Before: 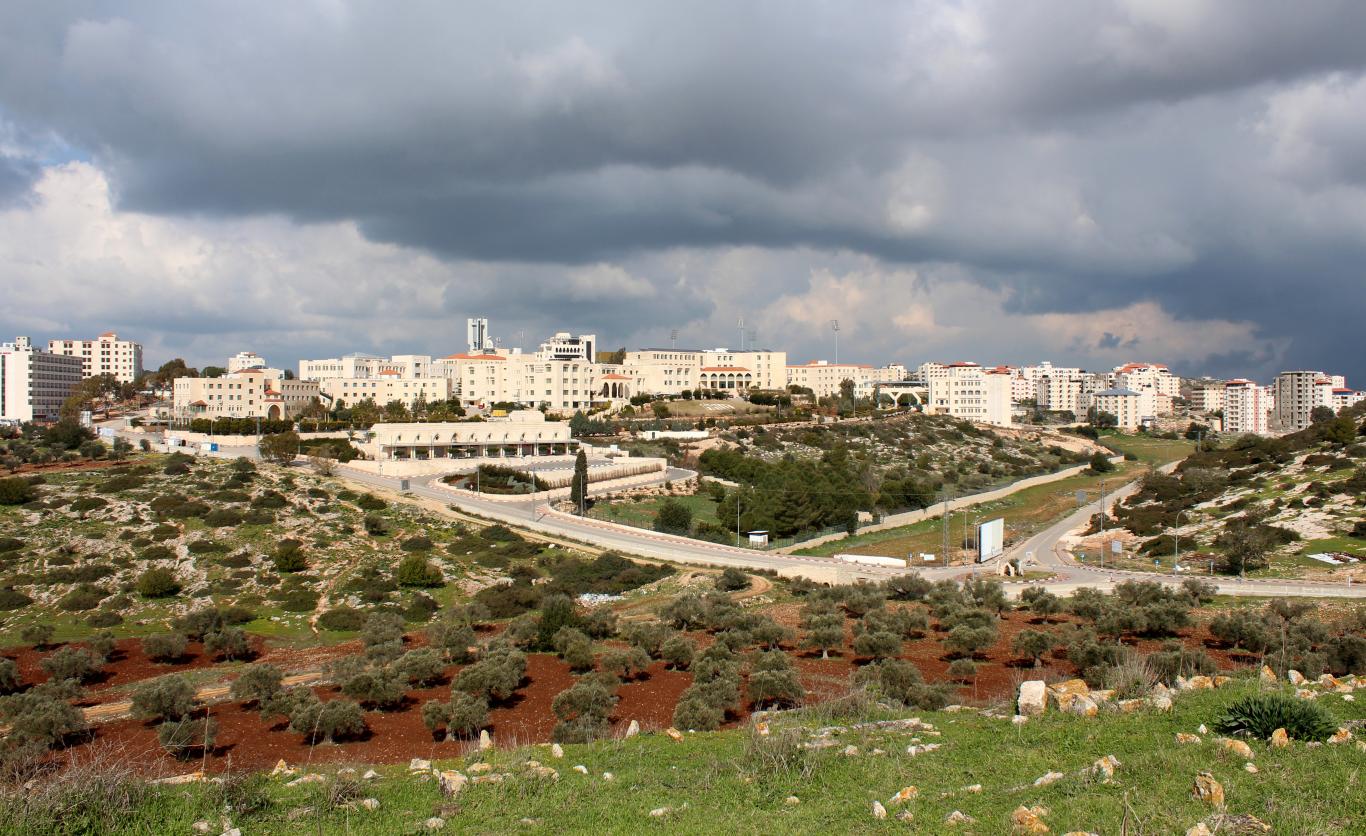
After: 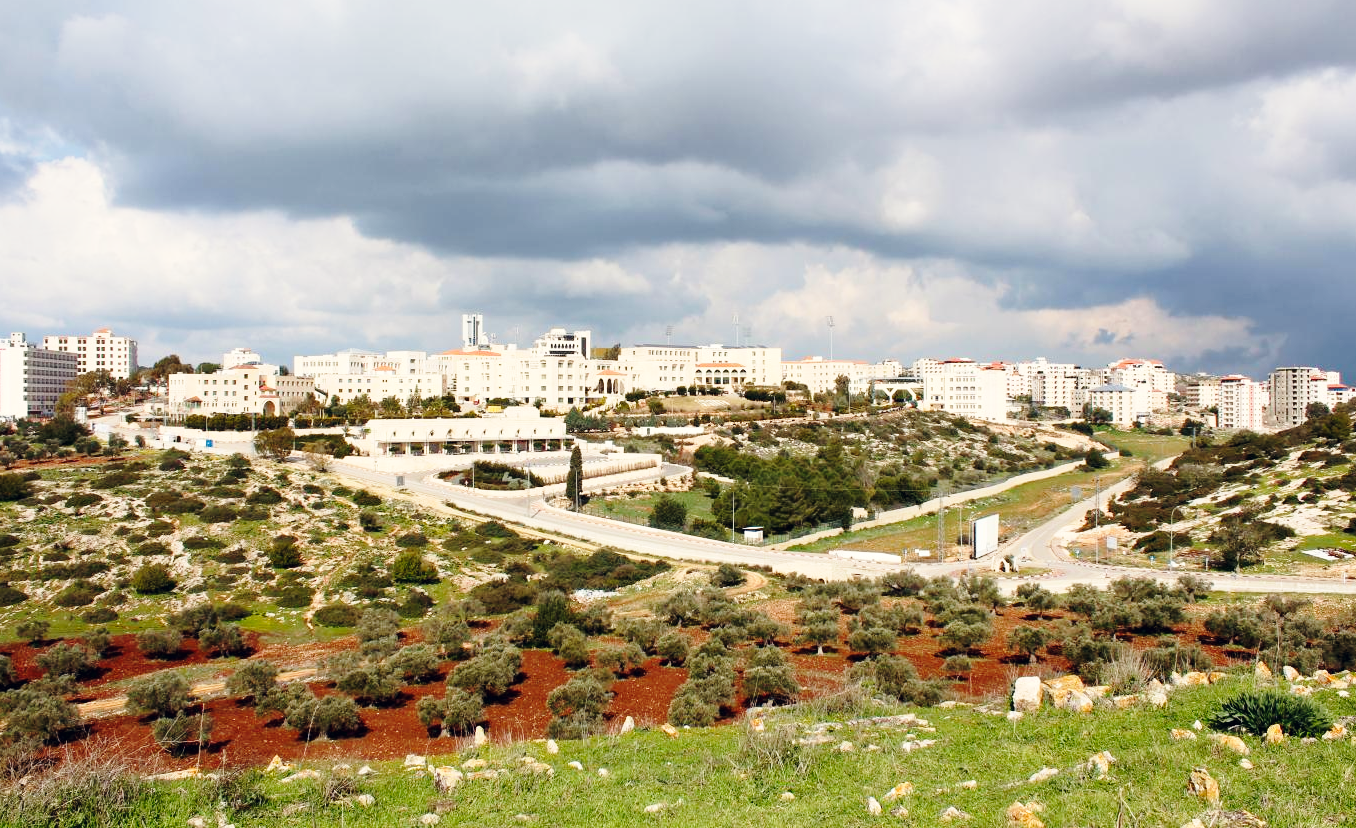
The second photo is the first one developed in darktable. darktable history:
crop: left 0.434%, top 0.485%, right 0.244%, bottom 0.386%
base curve: curves: ch0 [(0, 0) (0.028, 0.03) (0.121, 0.232) (0.46, 0.748) (0.859, 0.968) (1, 1)], preserve colors none
color correction: highlights a* 0.207, highlights b* 2.7, shadows a* -0.874, shadows b* -4.78
